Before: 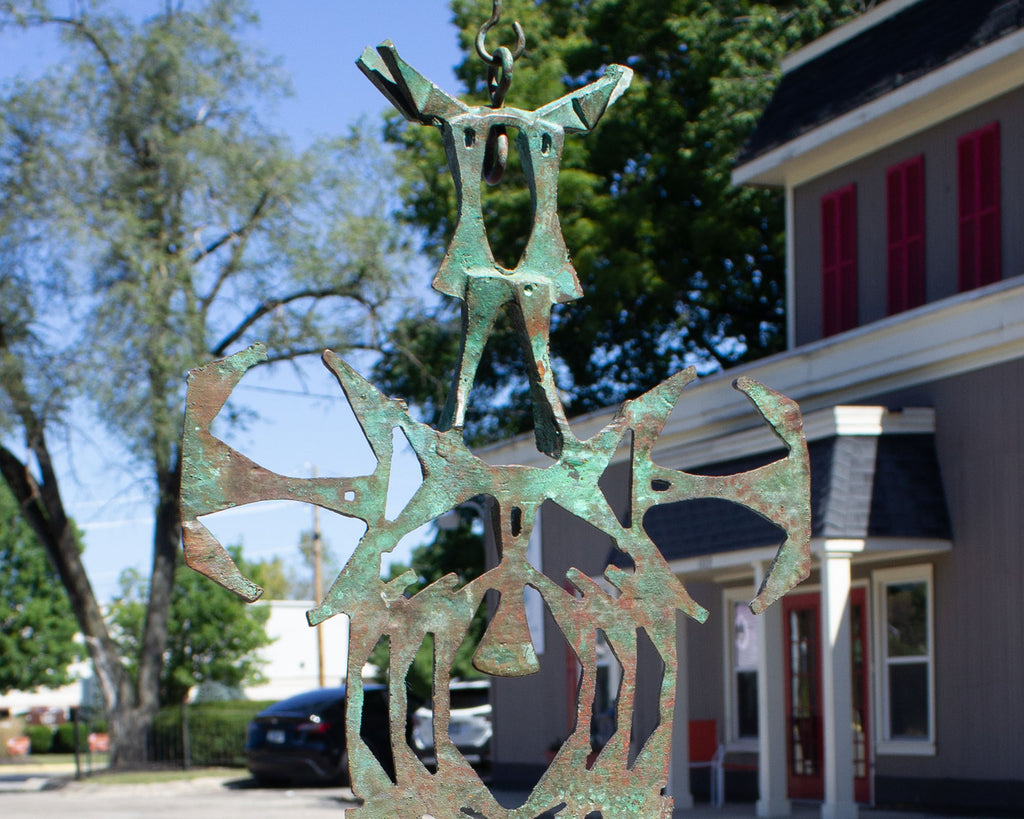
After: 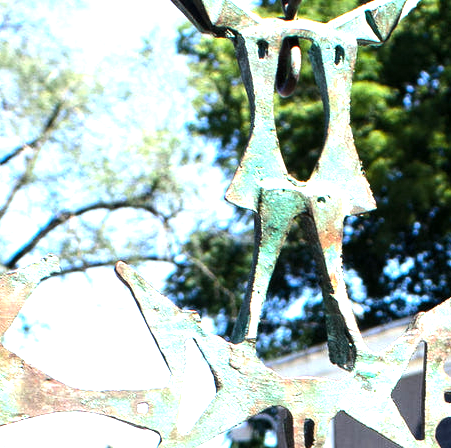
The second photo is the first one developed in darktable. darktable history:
local contrast: highlights 100%, shadows 100%, detail 120%, midtone range 0.2
tone equalizer: -8 EV -0.75 EV, -7 EV -0.7 EV, -6 EV -0.6 EV, -5 EV -0.4 EV, -3 EV 0.4 EV, -2 EV 0.6 EV, -1 EV 0.7 EV, +0 EV 0.75 EV, edges refinement/feathering 500, mask exposure compensation -1.57 EV, preserve details no
exposure: black level correction 0, exposure 1.1 EV, compensate highlight preservation false
crop: left 20.248%, top 10.86%, right 35.675%, bottom 34.321%
